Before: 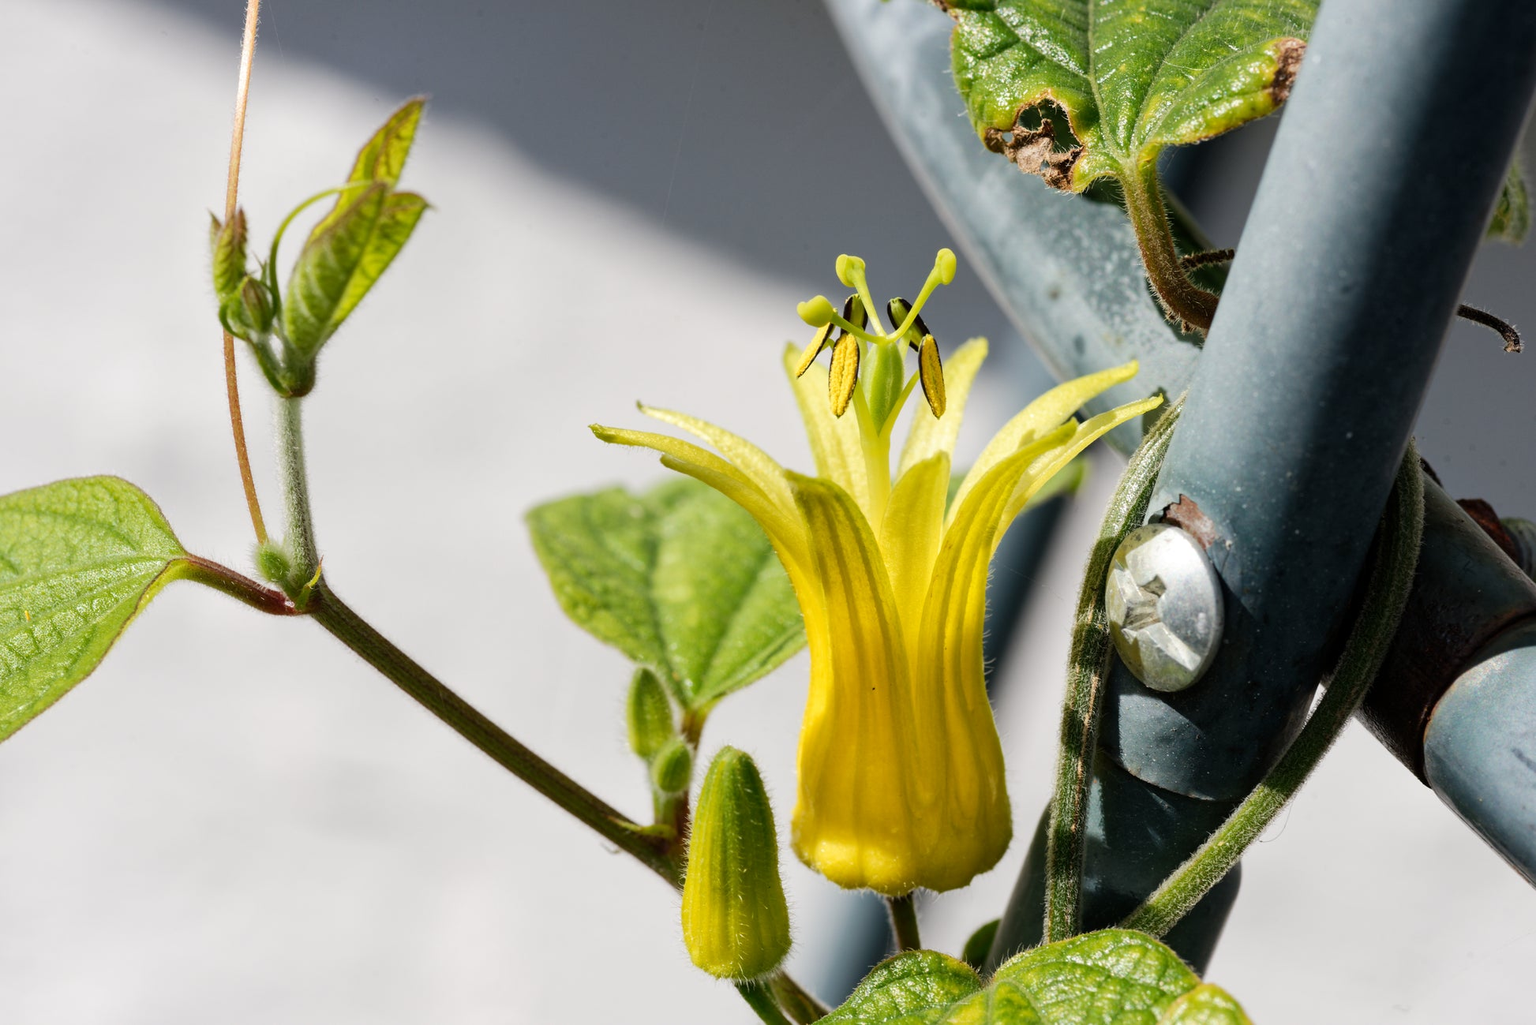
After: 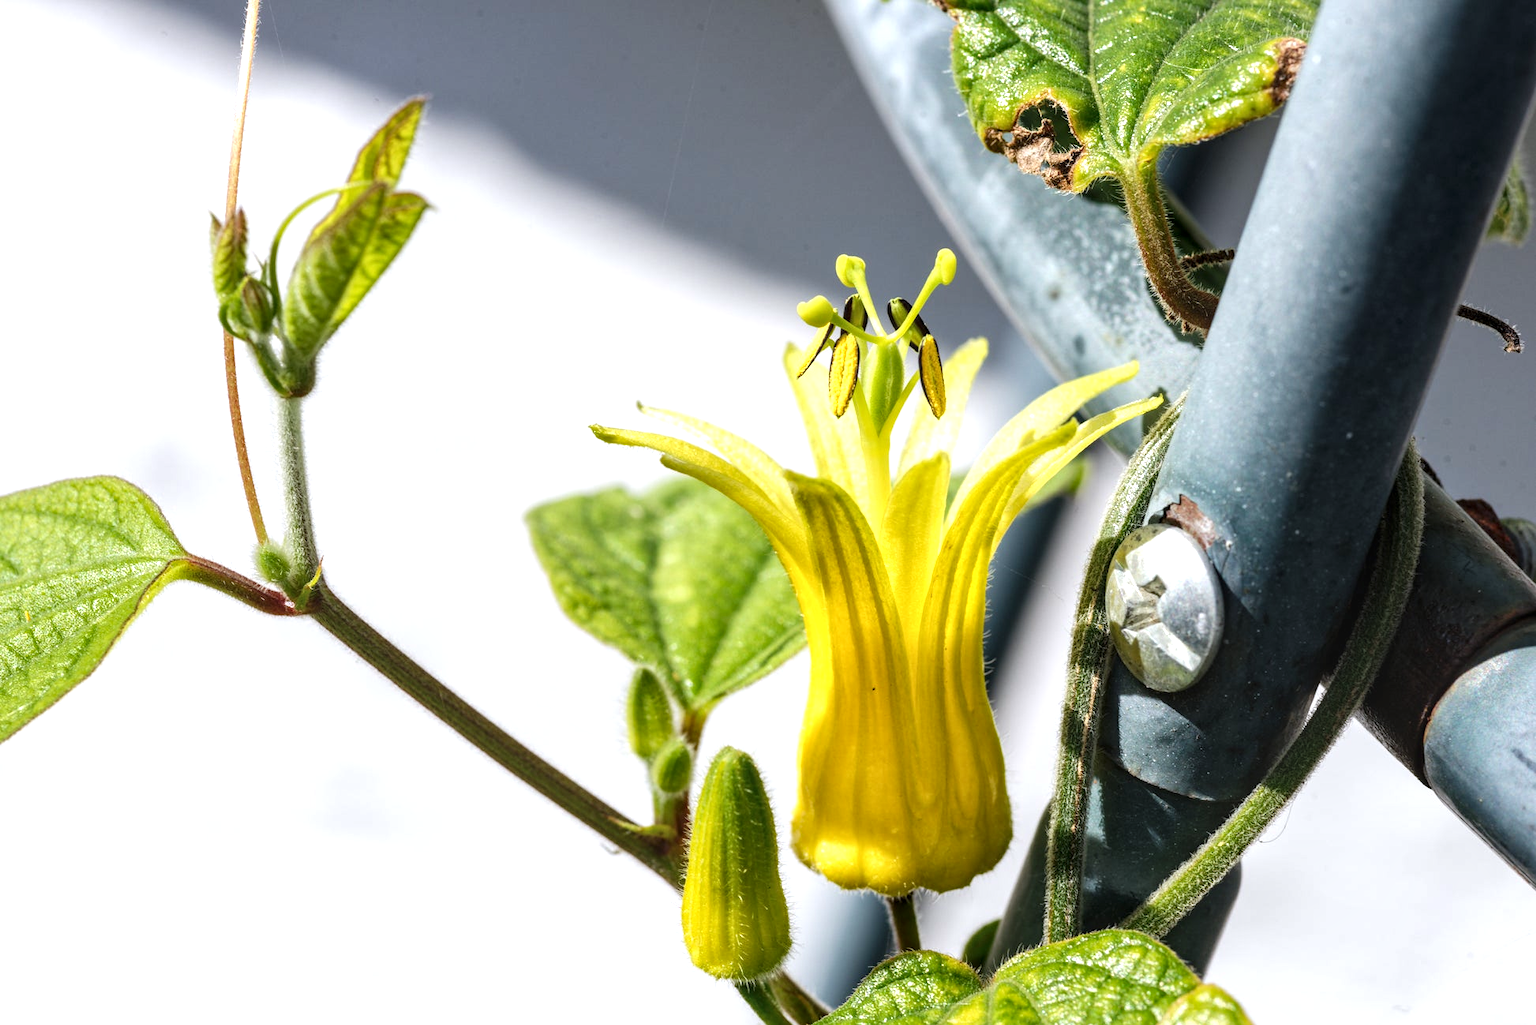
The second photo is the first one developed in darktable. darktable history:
white balance: red 0.983, blue 1.036
exposure: black level correction -0.002, exposure 0.54 EV, compensate highlight preservation false
local contrast: highlights 35%, detail 135%
